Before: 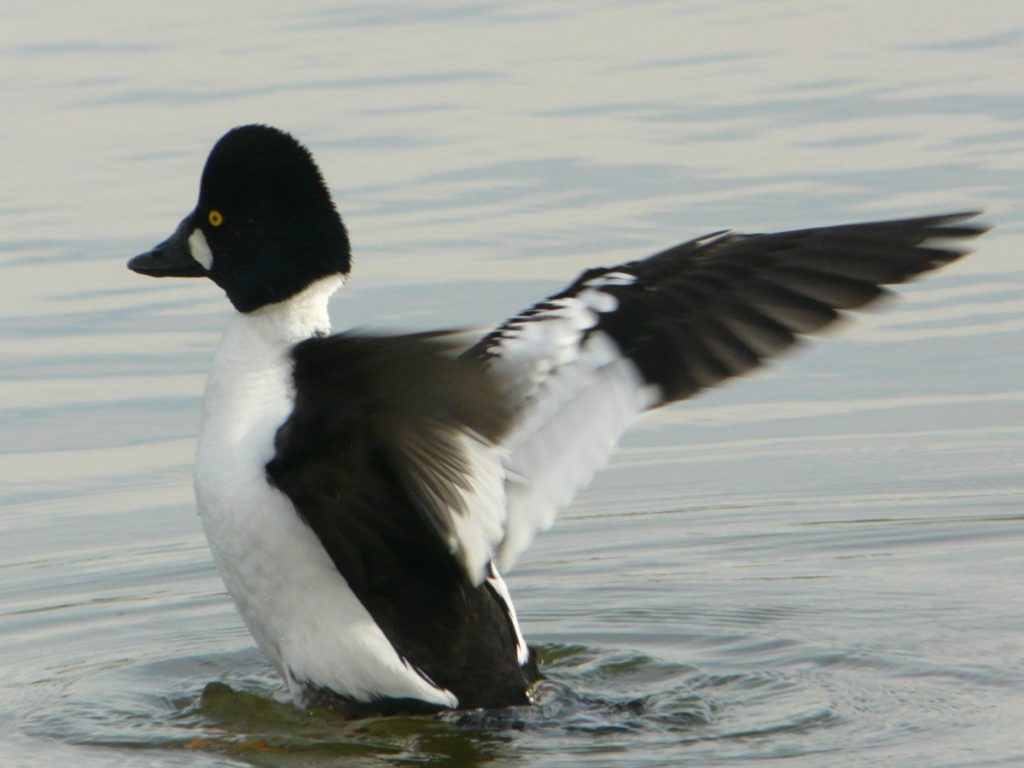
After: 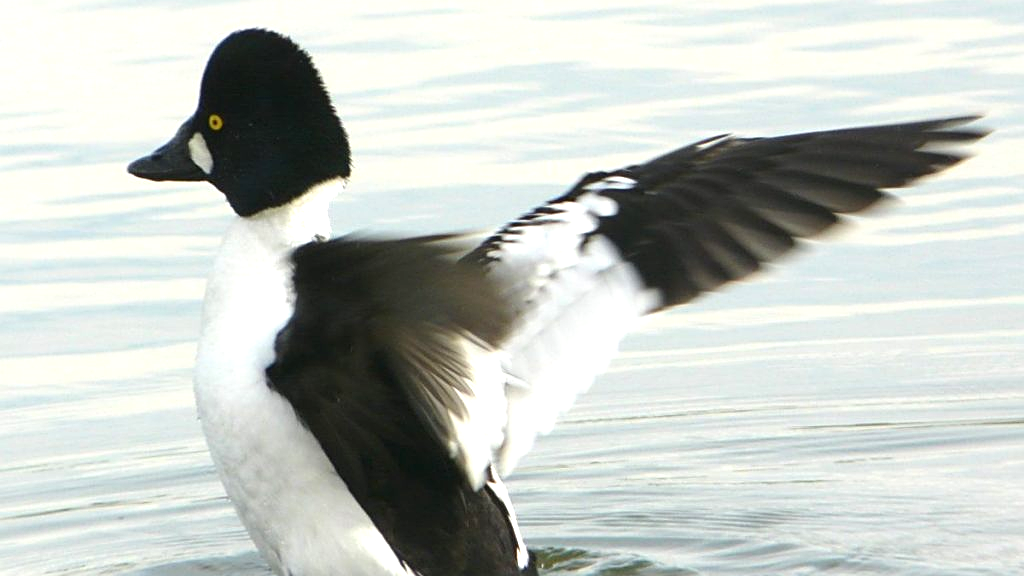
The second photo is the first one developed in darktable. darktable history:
exposure: black level correction 0, exposure 0.9 EV, compensate exposure bias true, compensate highlight preservation false
sharpen: on, module defaults
crop and rotate: top 12.5%, bottom 12.5%
